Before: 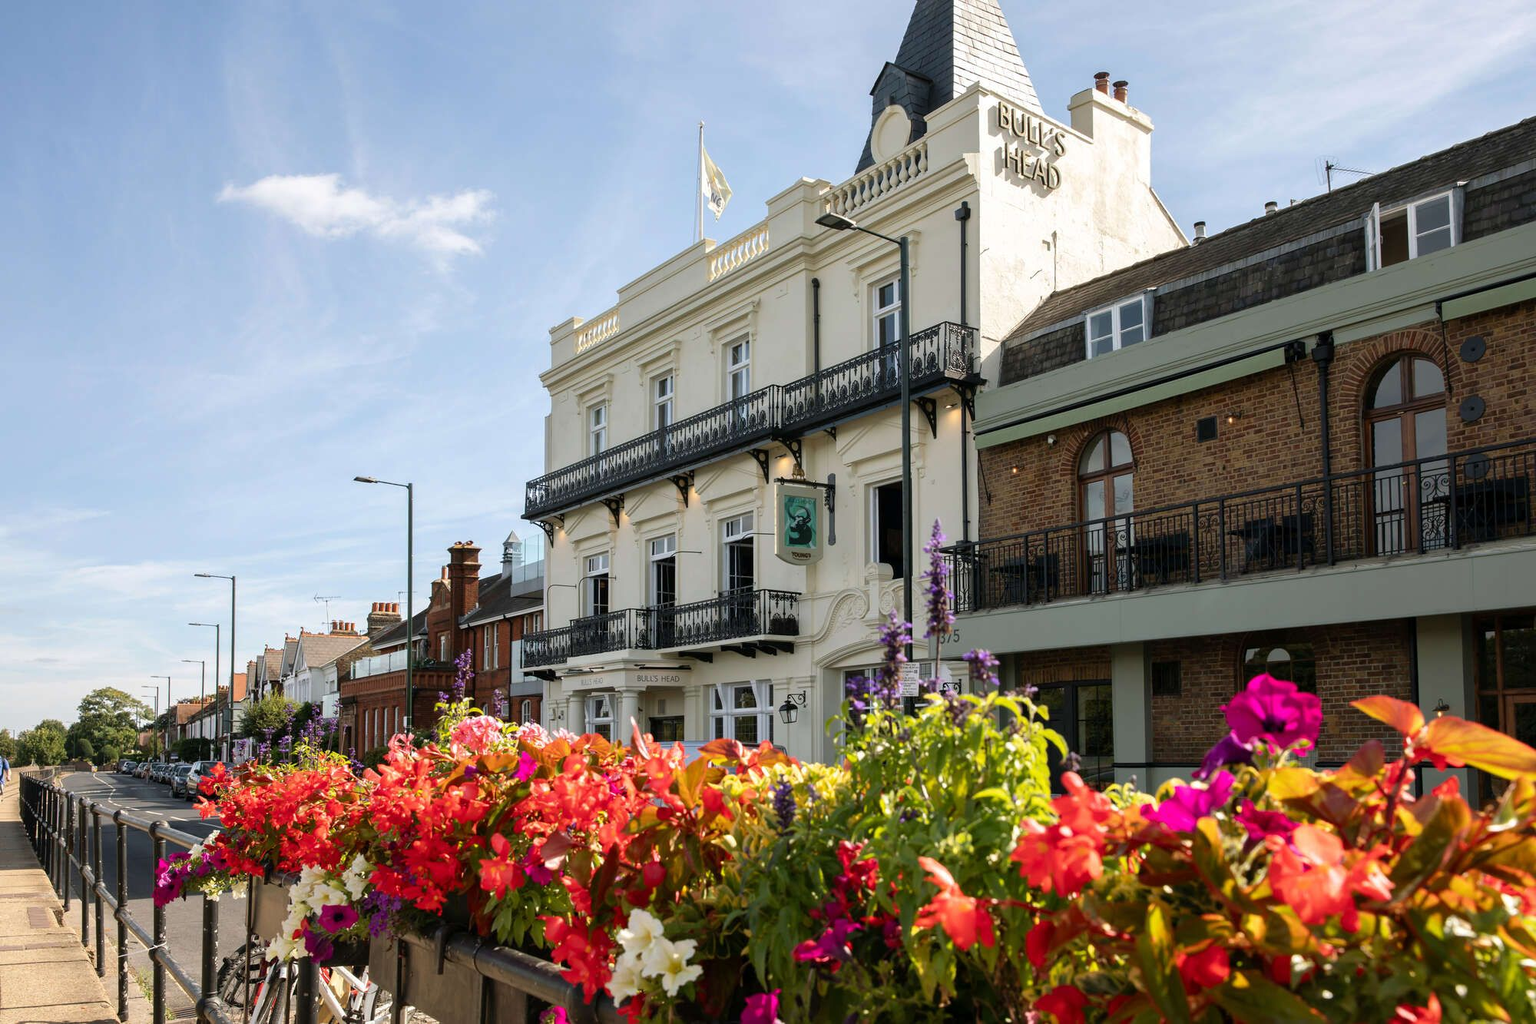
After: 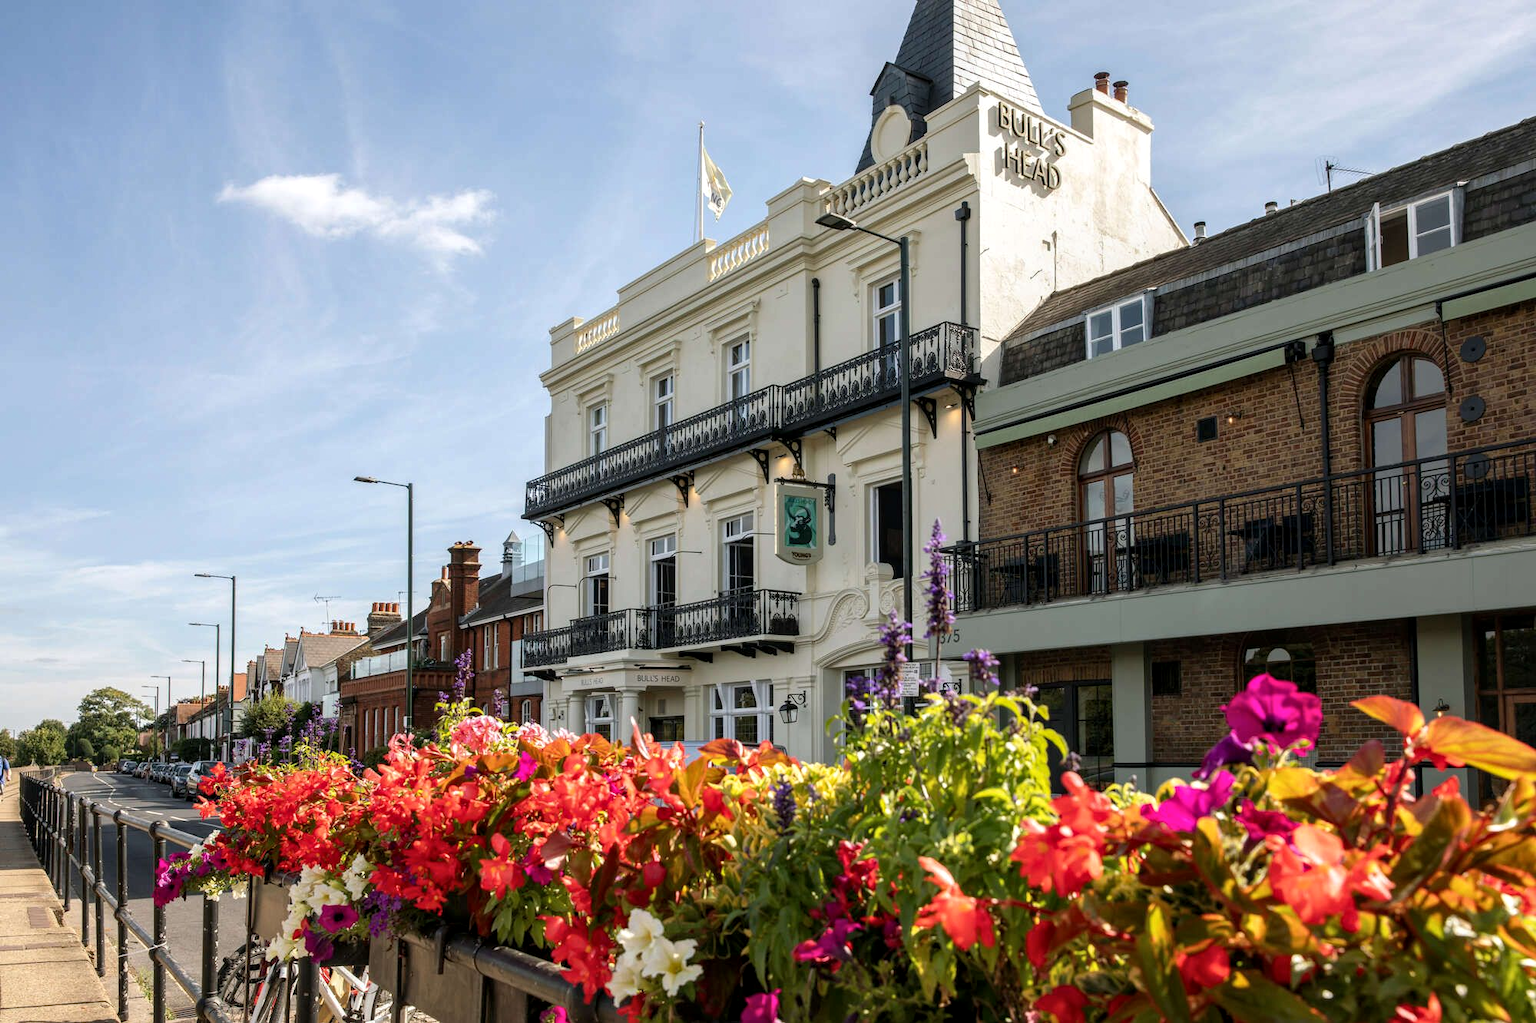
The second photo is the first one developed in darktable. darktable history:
local contrast: on, module defaults
rotate and perspective: crop left 0, crop top 0
